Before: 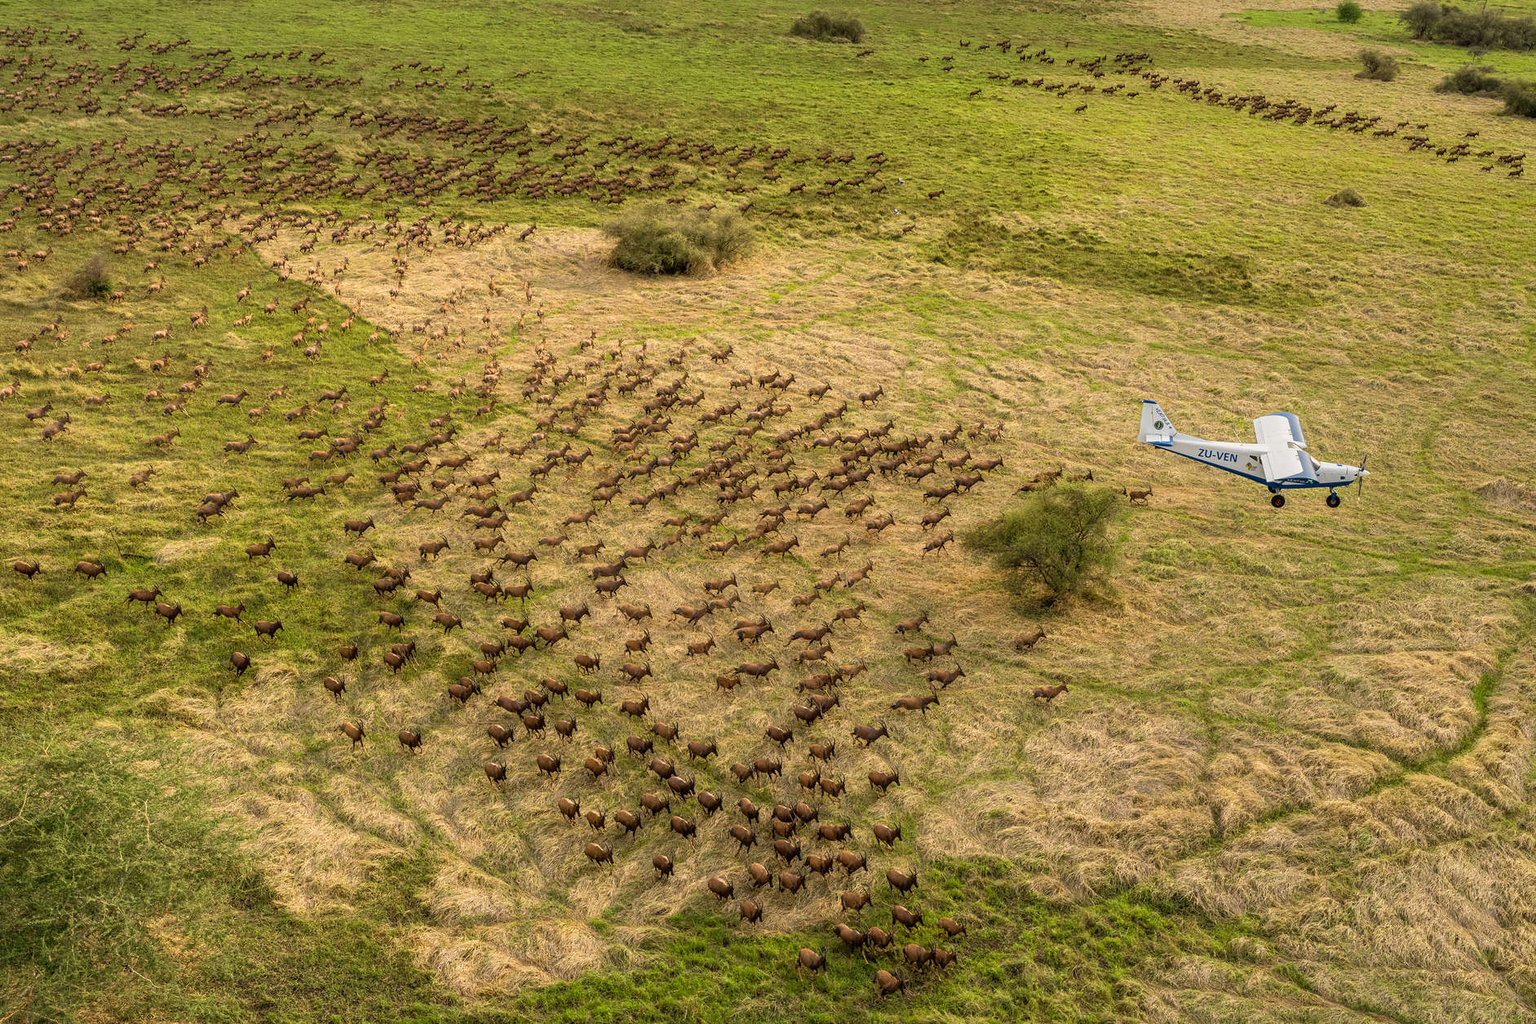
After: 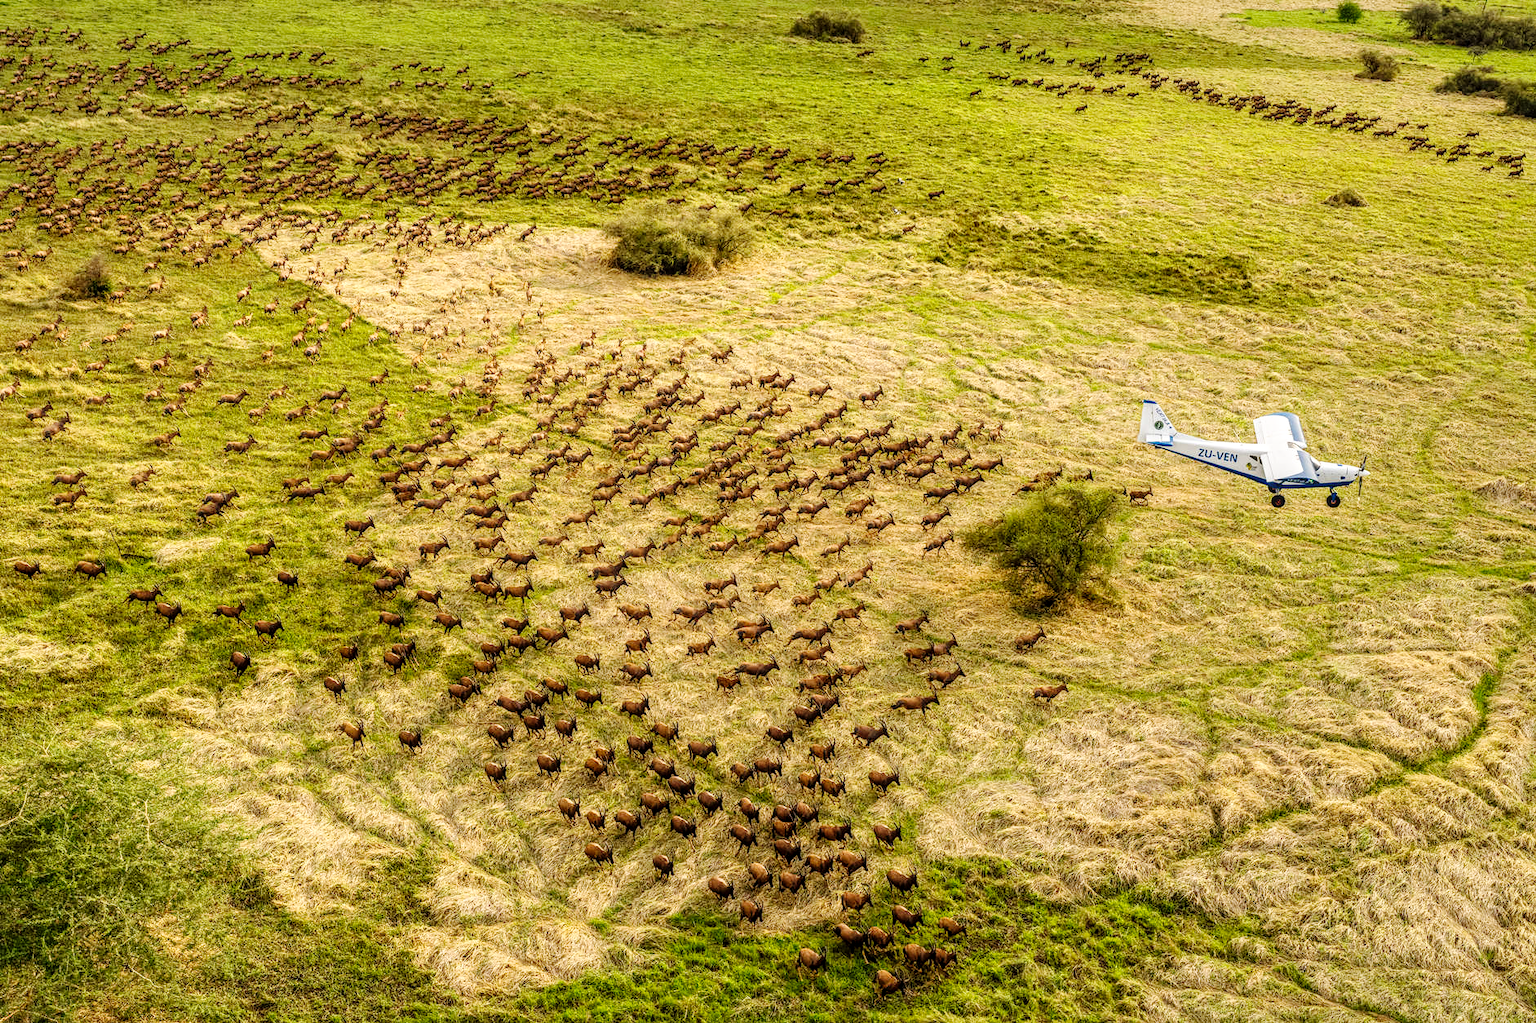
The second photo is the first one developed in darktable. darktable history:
local contrast: on, module defaults
base curve: curves: ch0 [(0, 0) (0.036, 0.025) (0.121, 0.166) (0.206, 0.329) (0.605, 0.79) (1, 1)], preserve colors none
